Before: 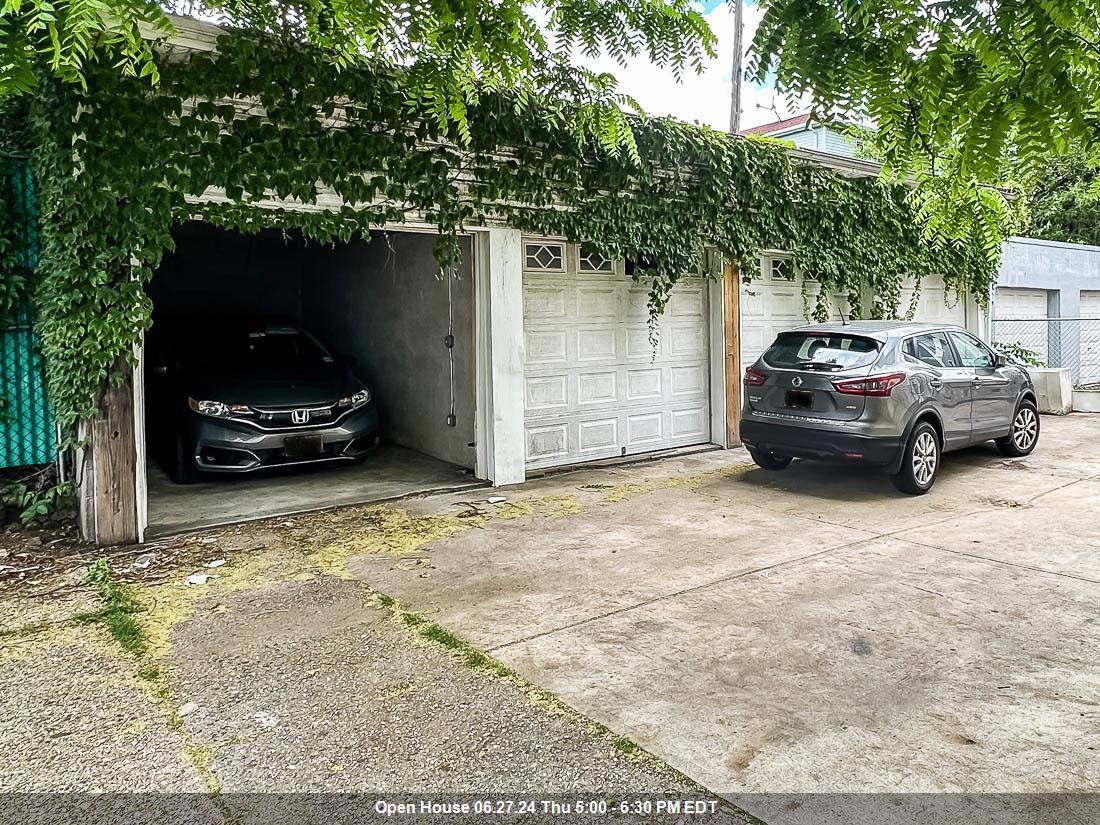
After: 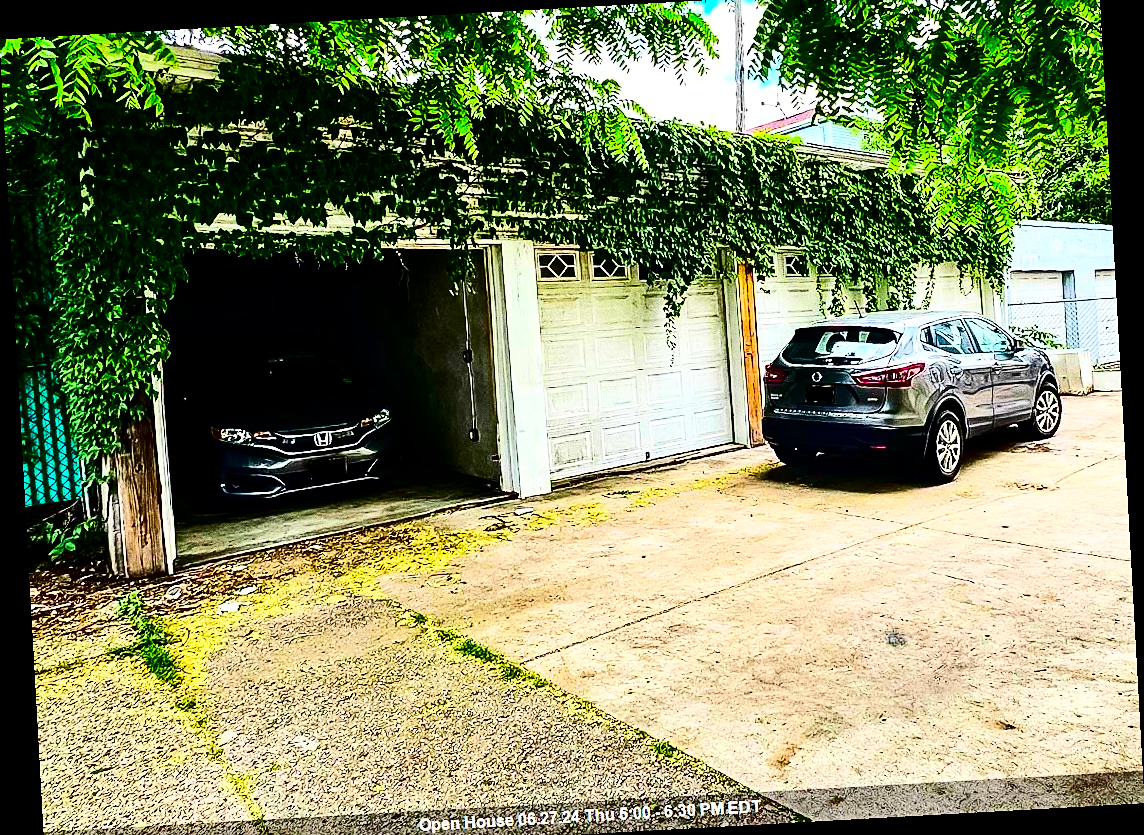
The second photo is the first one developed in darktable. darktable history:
crop and rotate: top 2.479%, bottom 3.018%
exposure: exposure 0.191 EV, compensate highlight preservation false
contrast brightness saturation: brightness -1, saturation 1
sharpen: radius 1.864, amount 0.398, threshold 1.271
white balance: red 1, blue 1
grain: strength 49.07%
rotate and perspective: rotation -3.18°, automatic cropping off
rgb curve: curves: ch0 [(0, 0) (0.21, 0.15) (0.24, 0.21) (0.5, 0.75) (0.75, 0.96) (0.89, 0.99) (1, 1)]; ch1 [(0, 0.02) (0.21, 0.13) (0.25, 0.2) (0.5, 0.67) (0.75, 0.9) (0.89, 0.97) (1, 1)]; ch2 [(0, 0.02) (0.21, 0.13) (0.25, 0.2) (0.5, 0.67) (0.75, 0.9) (0.89, 0.97) (1, 1)], compensate middle gray true
